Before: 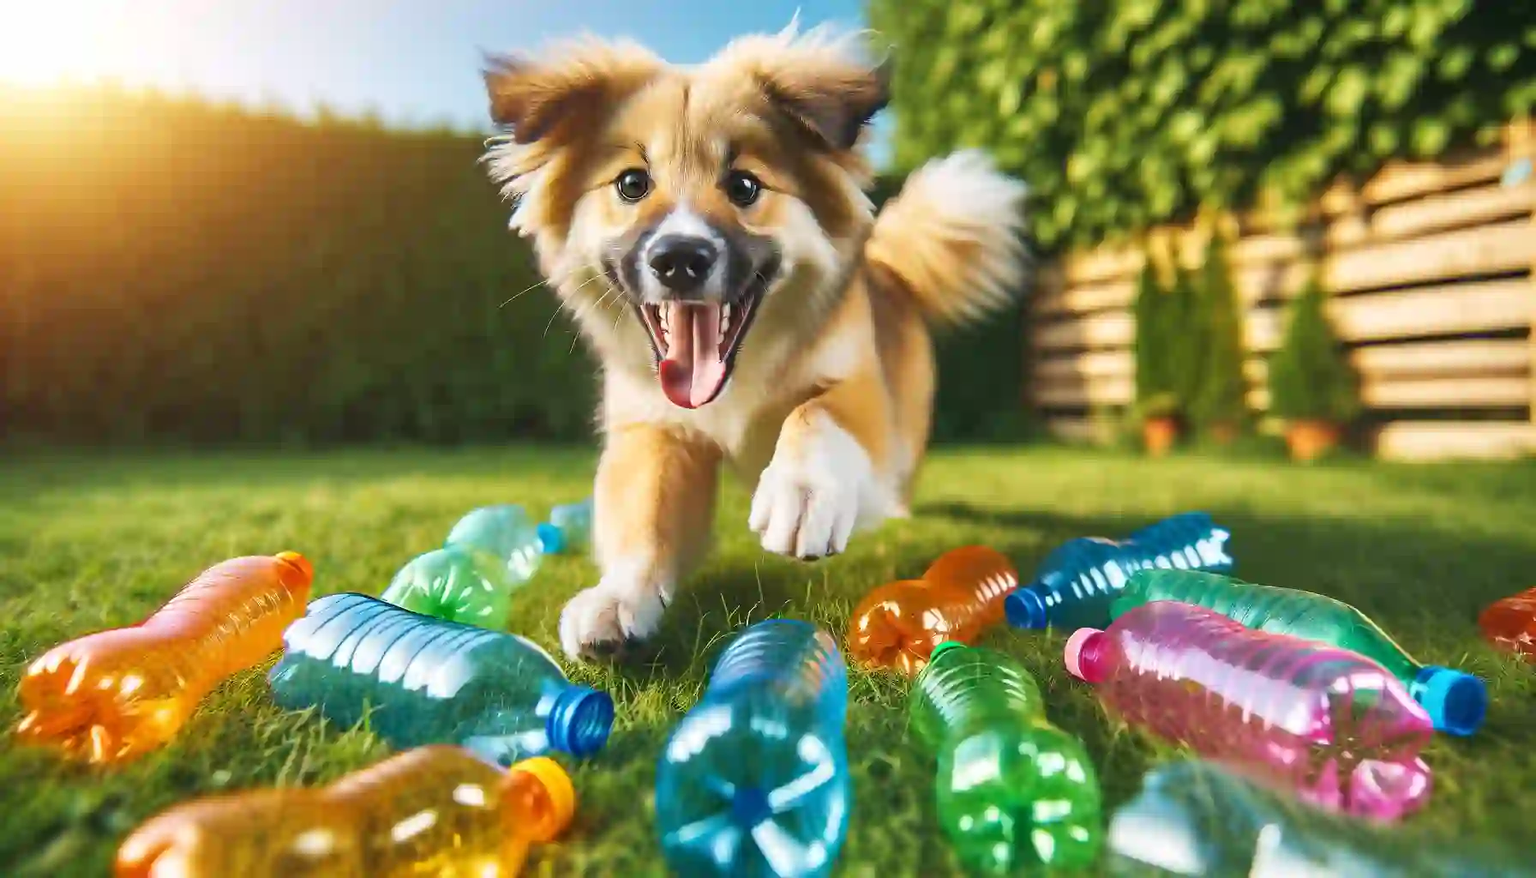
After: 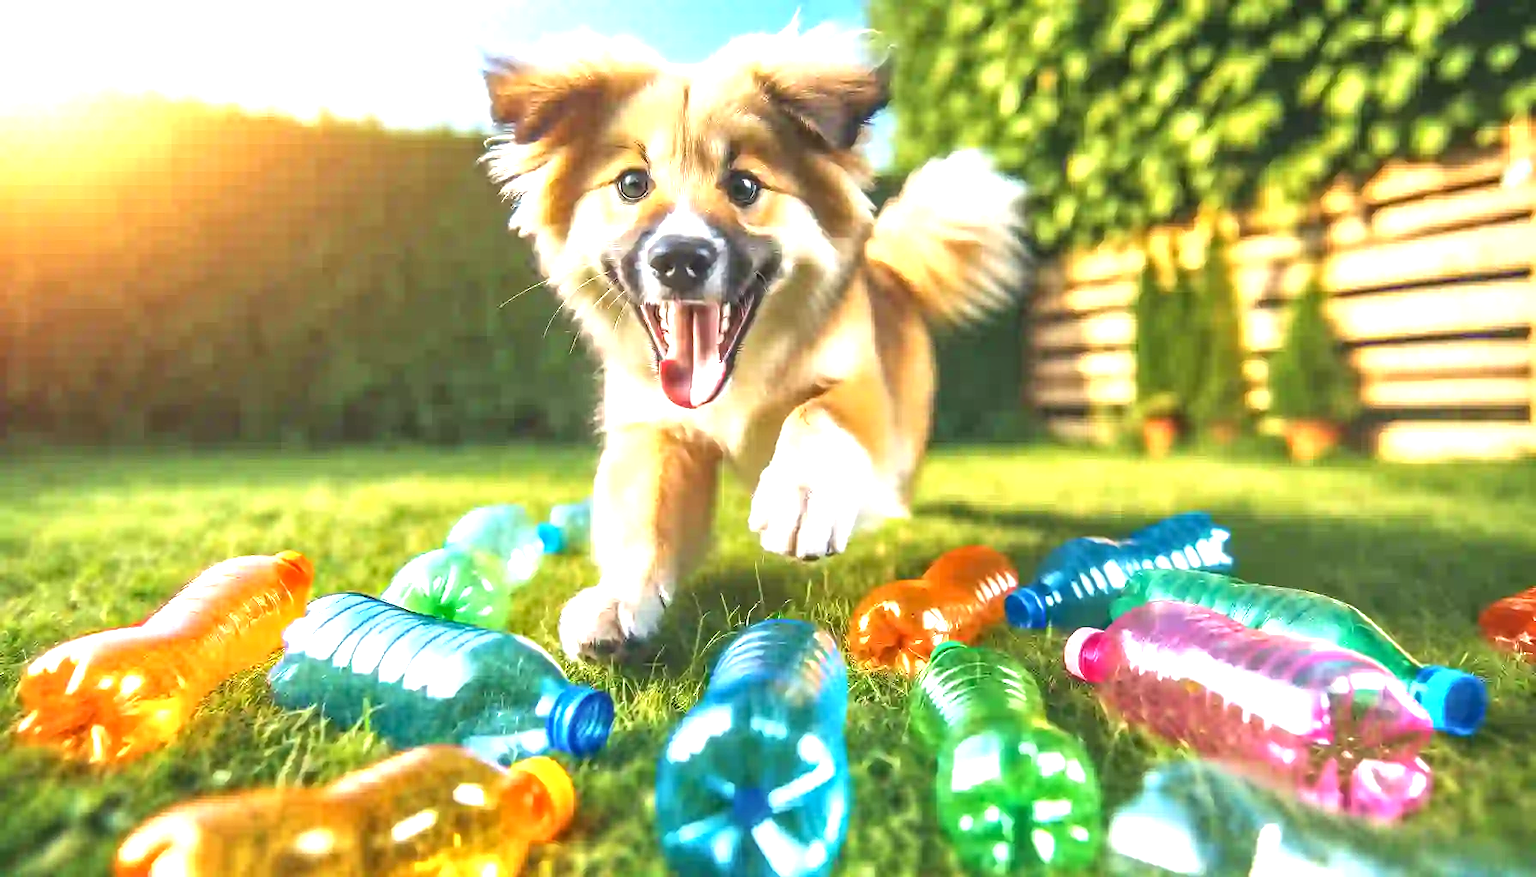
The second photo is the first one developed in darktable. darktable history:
local contrast: highlights 0%, shadows 7%, detail 133%
exposure: black level correction 0, exposure 1.029 EV, compensate highlight preservation false
